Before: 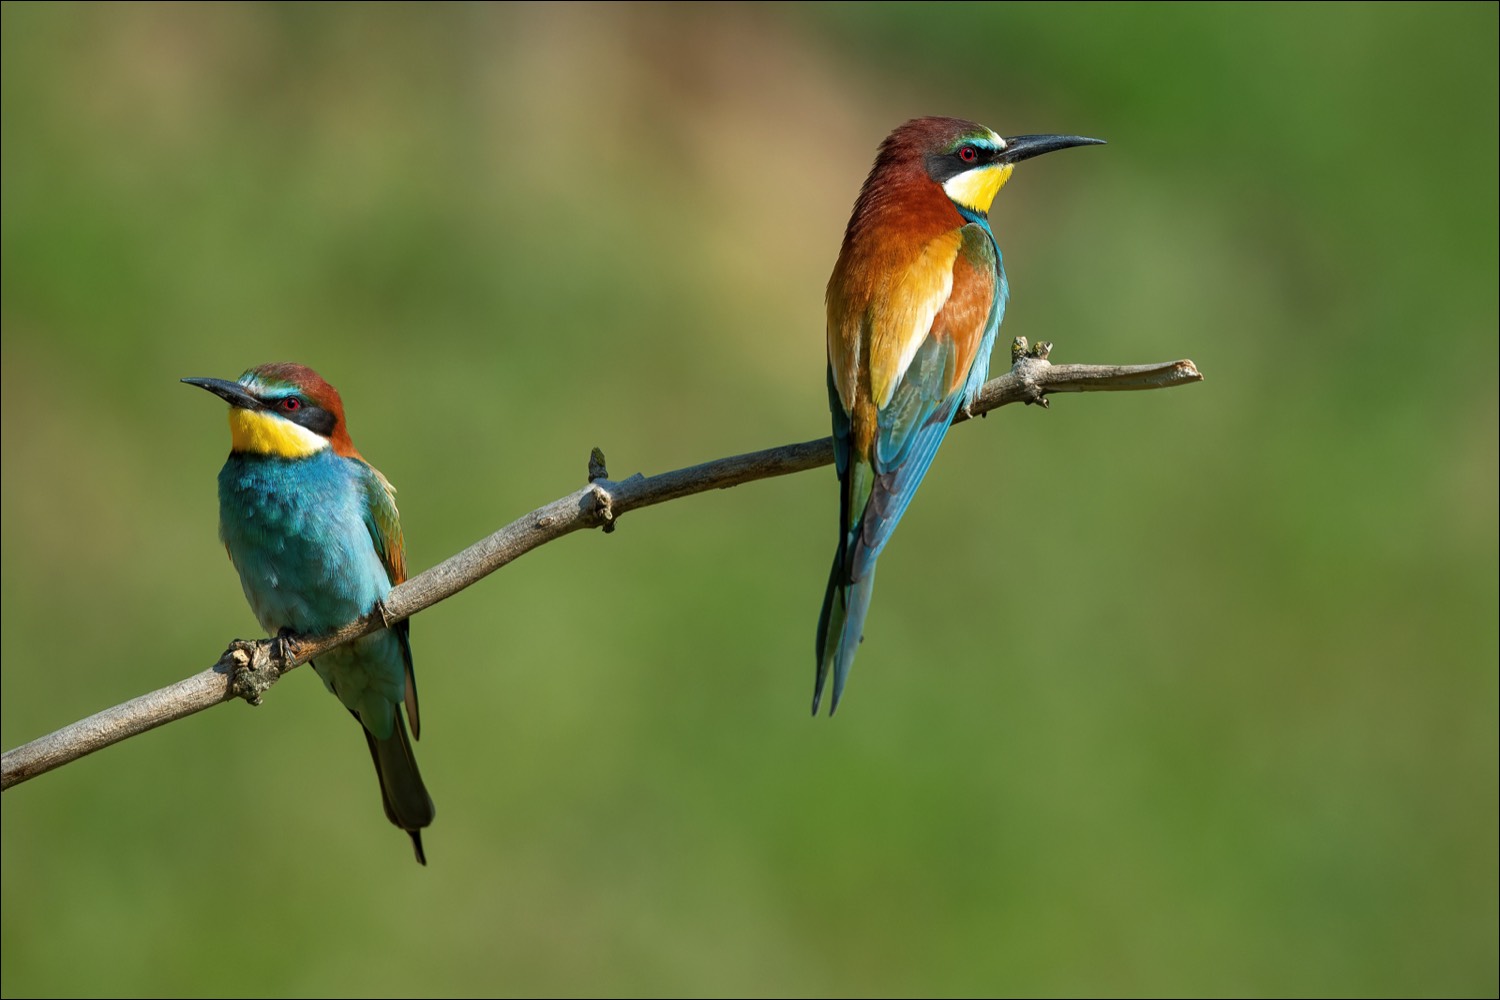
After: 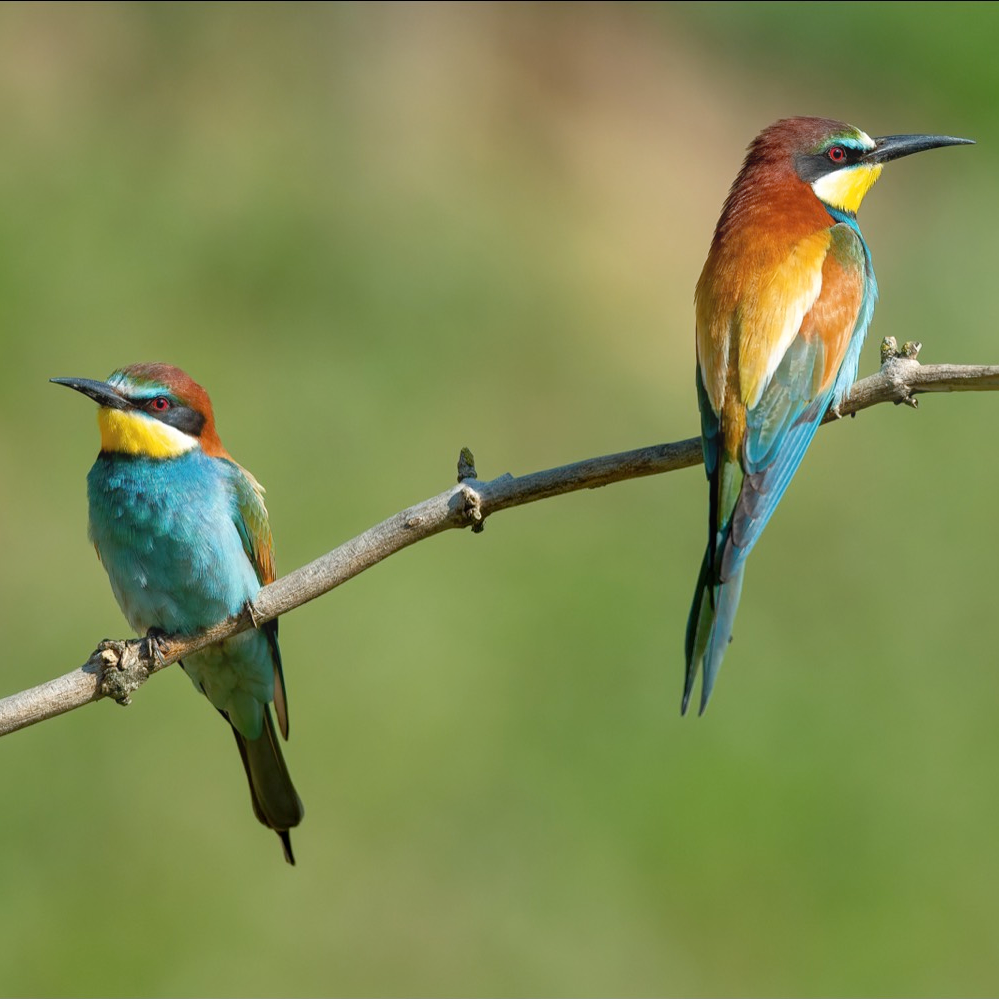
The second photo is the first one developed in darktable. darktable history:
bloom: on, module defaults
crop and rotate: left 8.786%, right 24.548%
